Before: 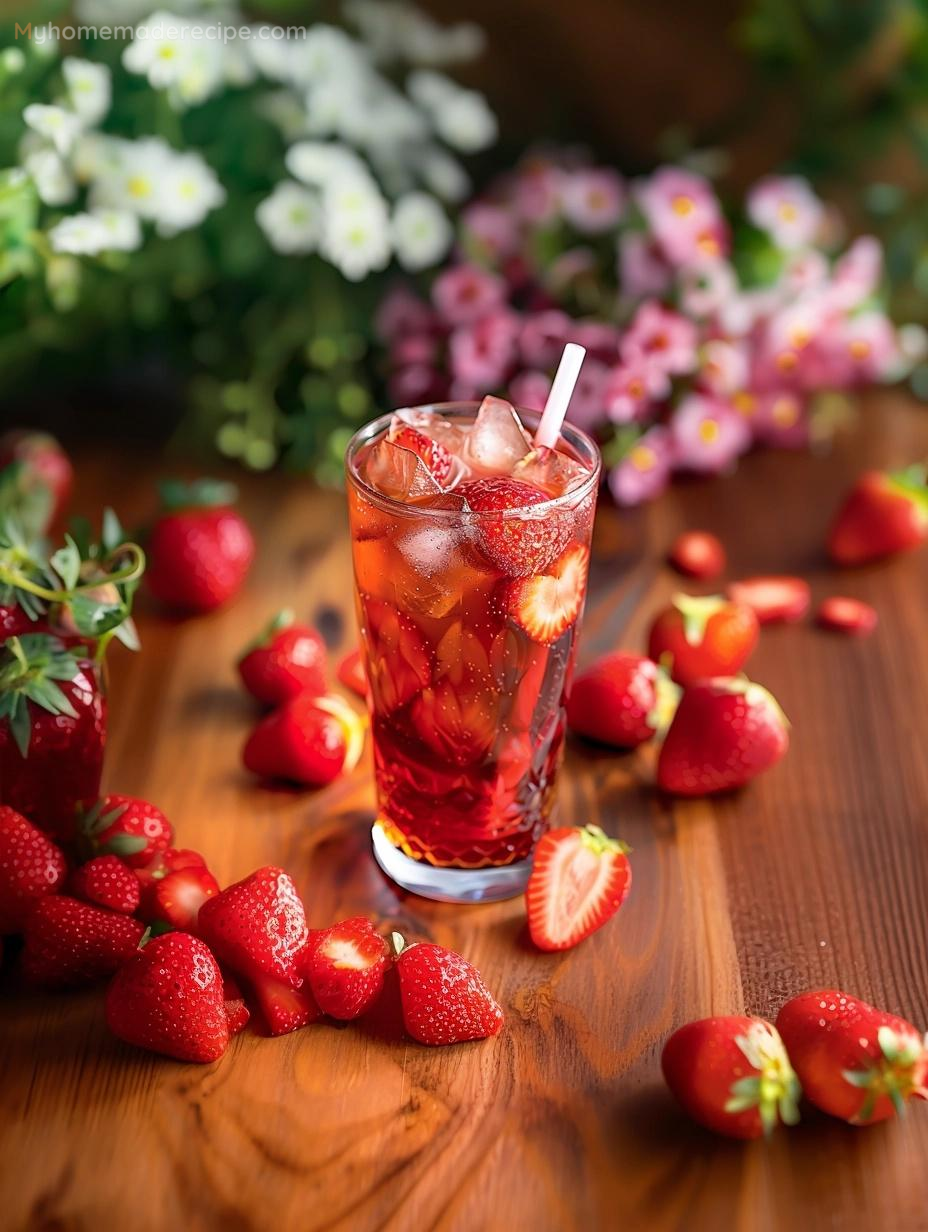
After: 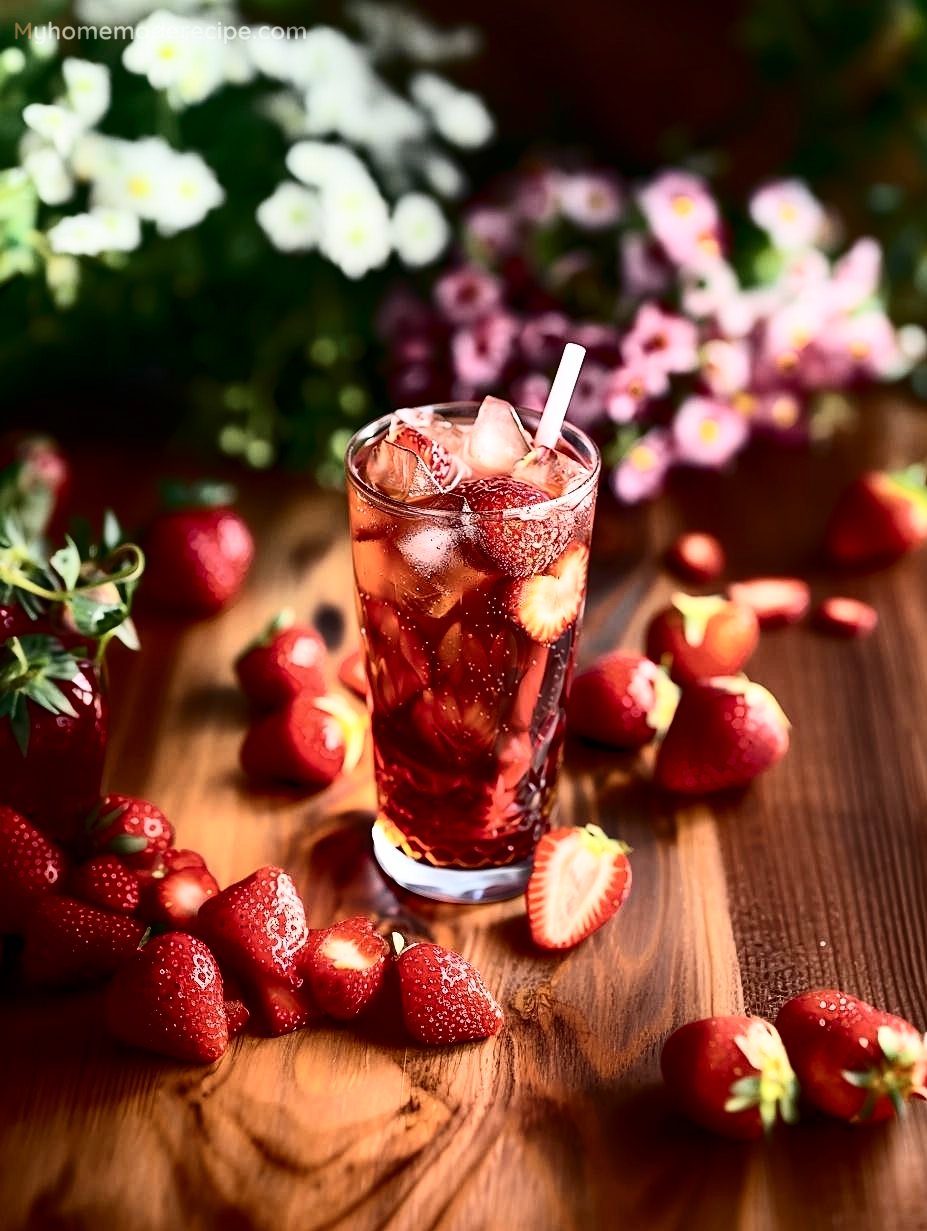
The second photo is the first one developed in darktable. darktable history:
crop: left 0.048%
contrast brightness saturation: contrast 0.494, saturation -0.093
